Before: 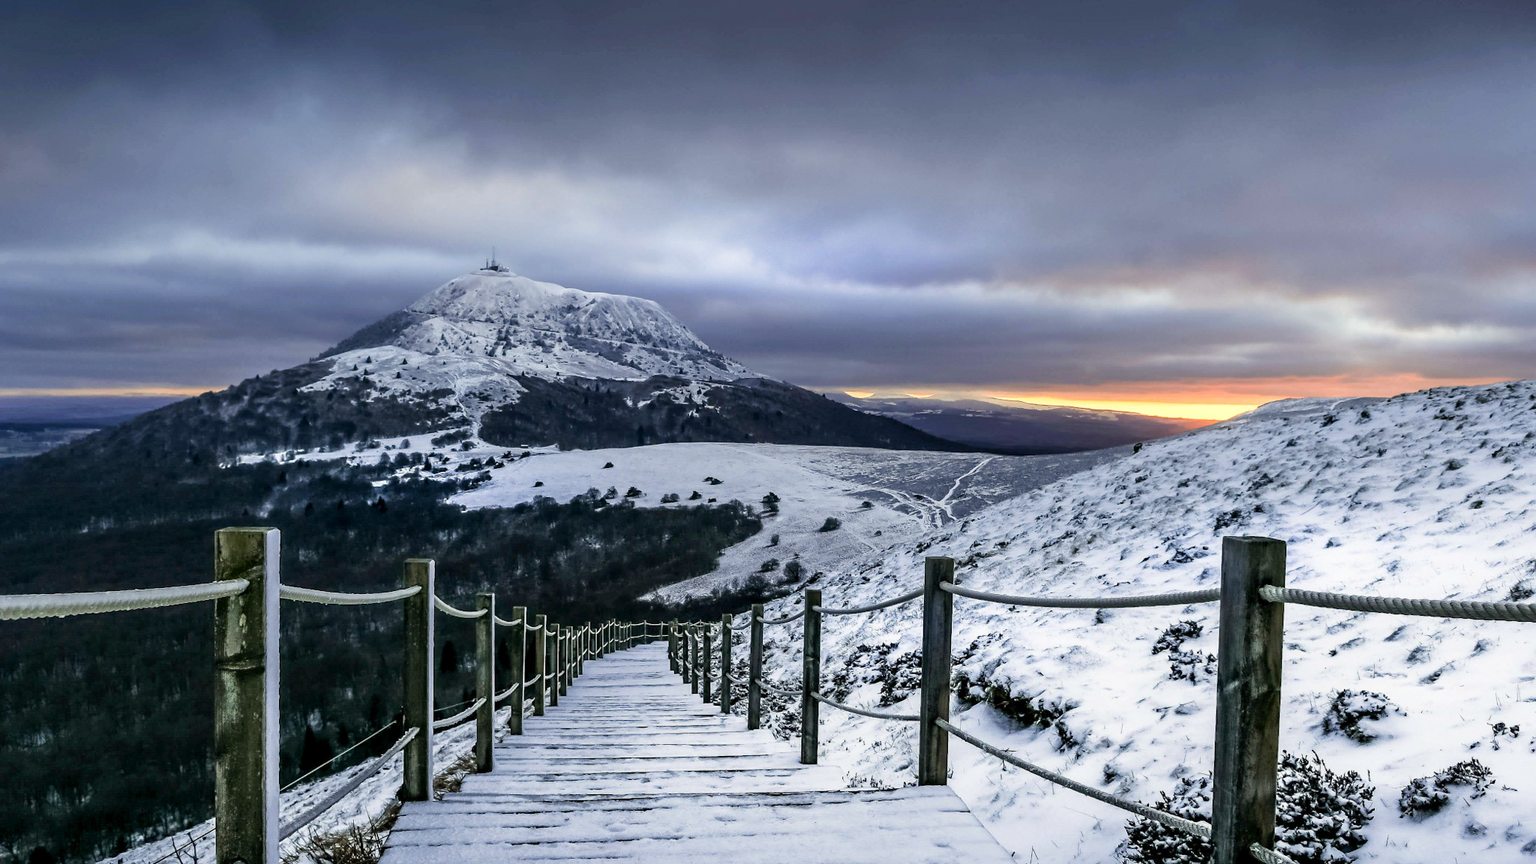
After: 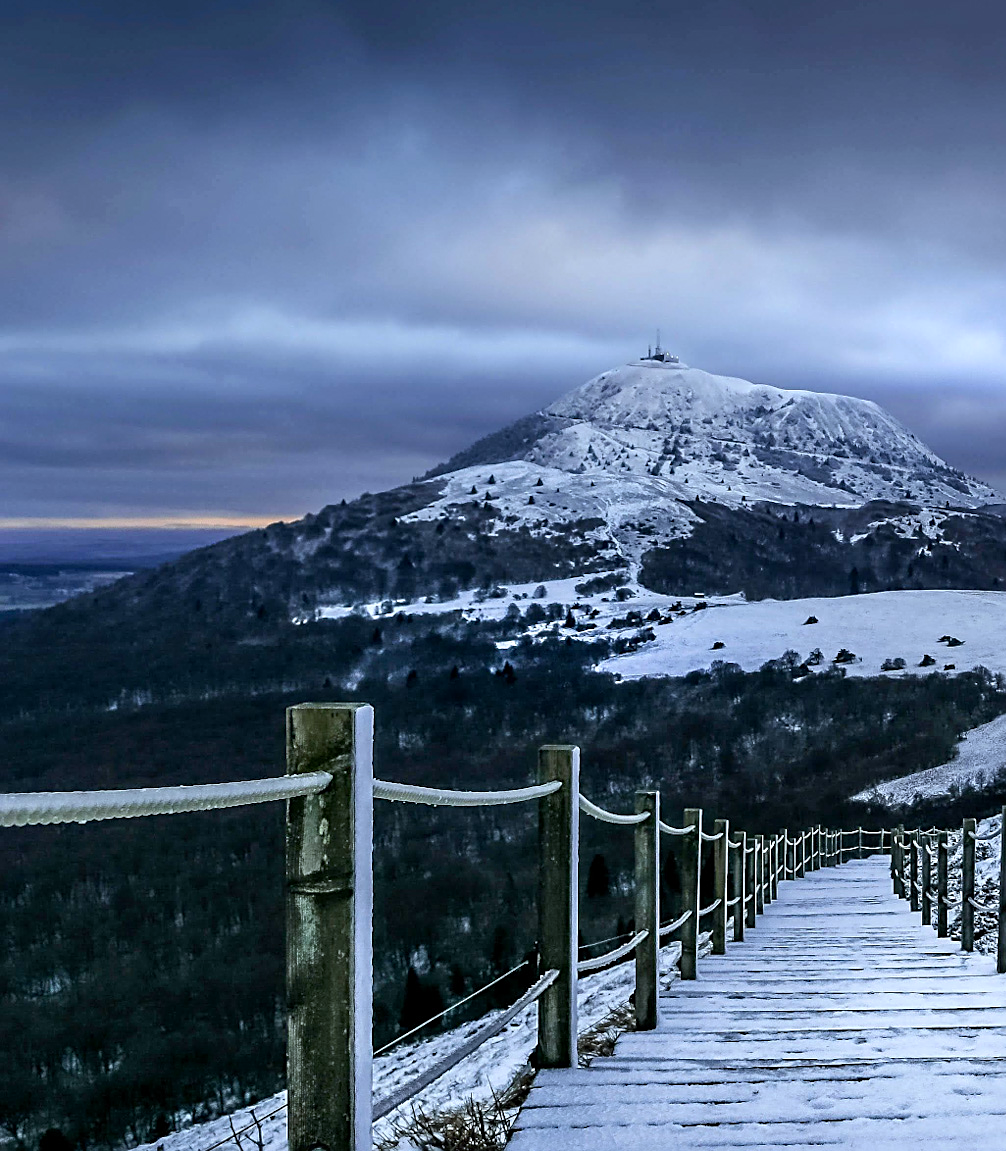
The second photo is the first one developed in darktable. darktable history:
crop and rotate: left 0%, top 0%, right 50.845%
color calibration: x 0.37, y 0.382, temperature 4313.32 K
sharpen: on, module defaults
